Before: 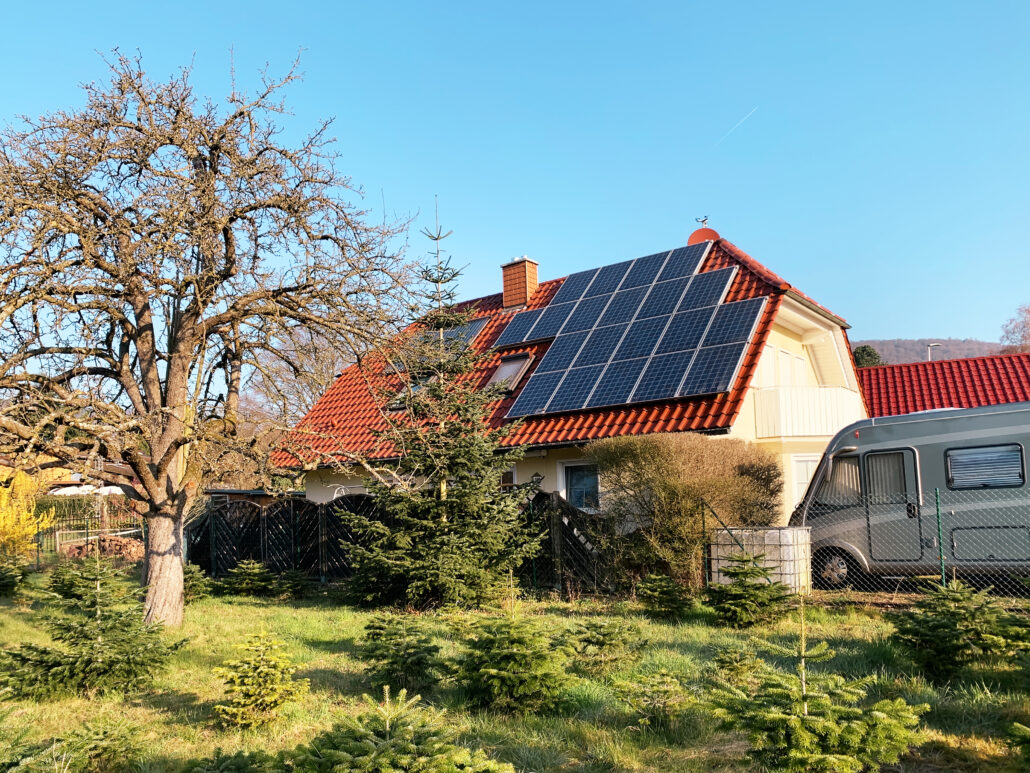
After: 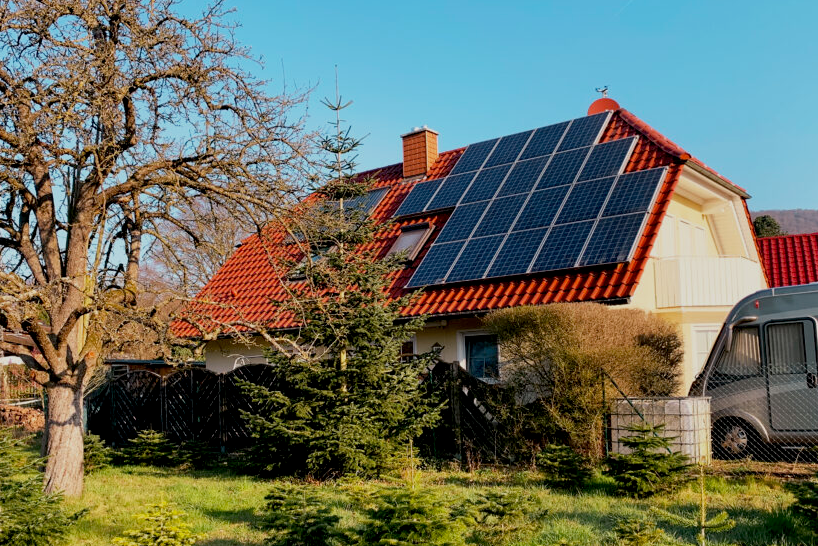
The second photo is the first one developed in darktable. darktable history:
exposure: black level correction 0.011, exposure -0.478 EV, compensate highlight preservation false
crop: left 9.712%, top 16.928%, right 10.845%, bottom 12.332%
